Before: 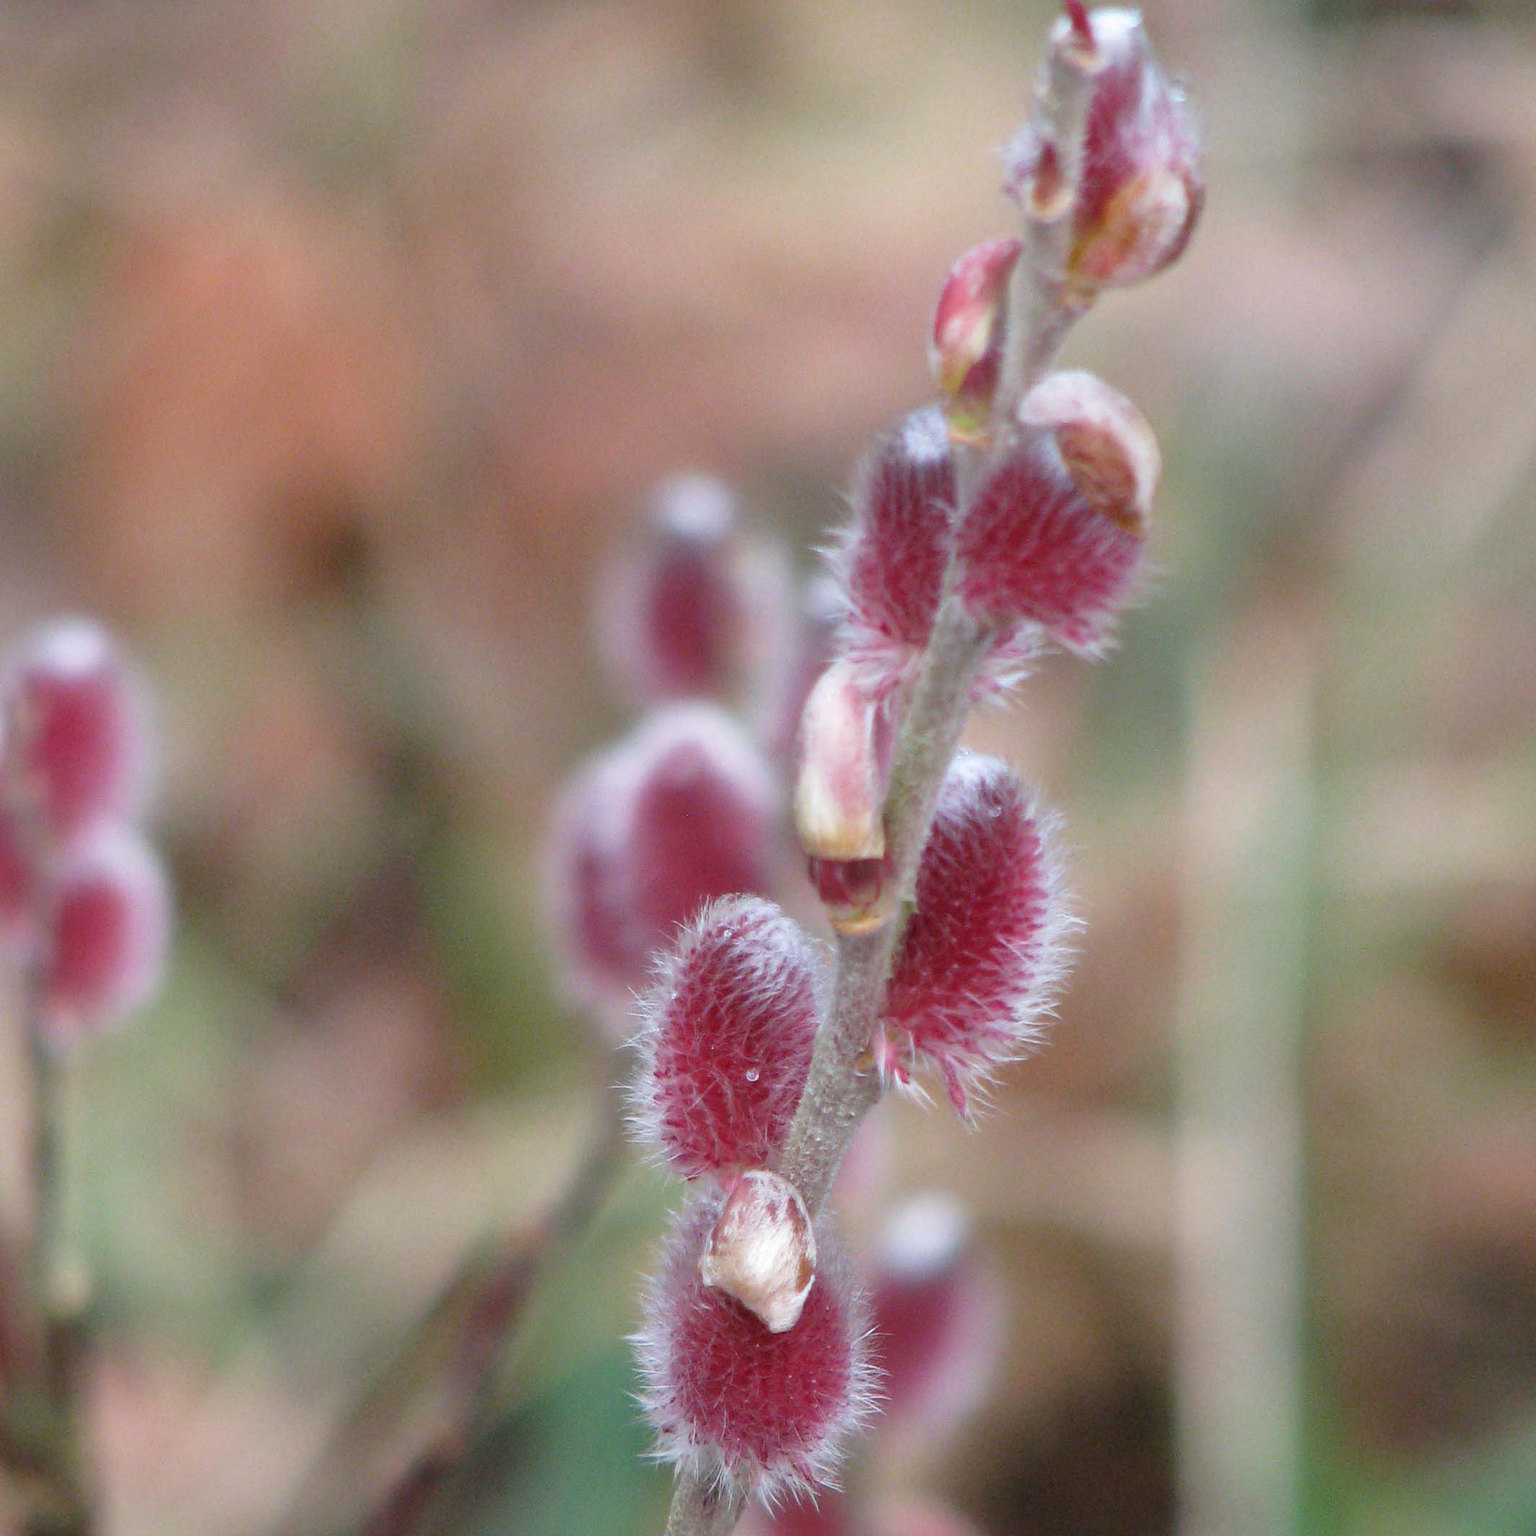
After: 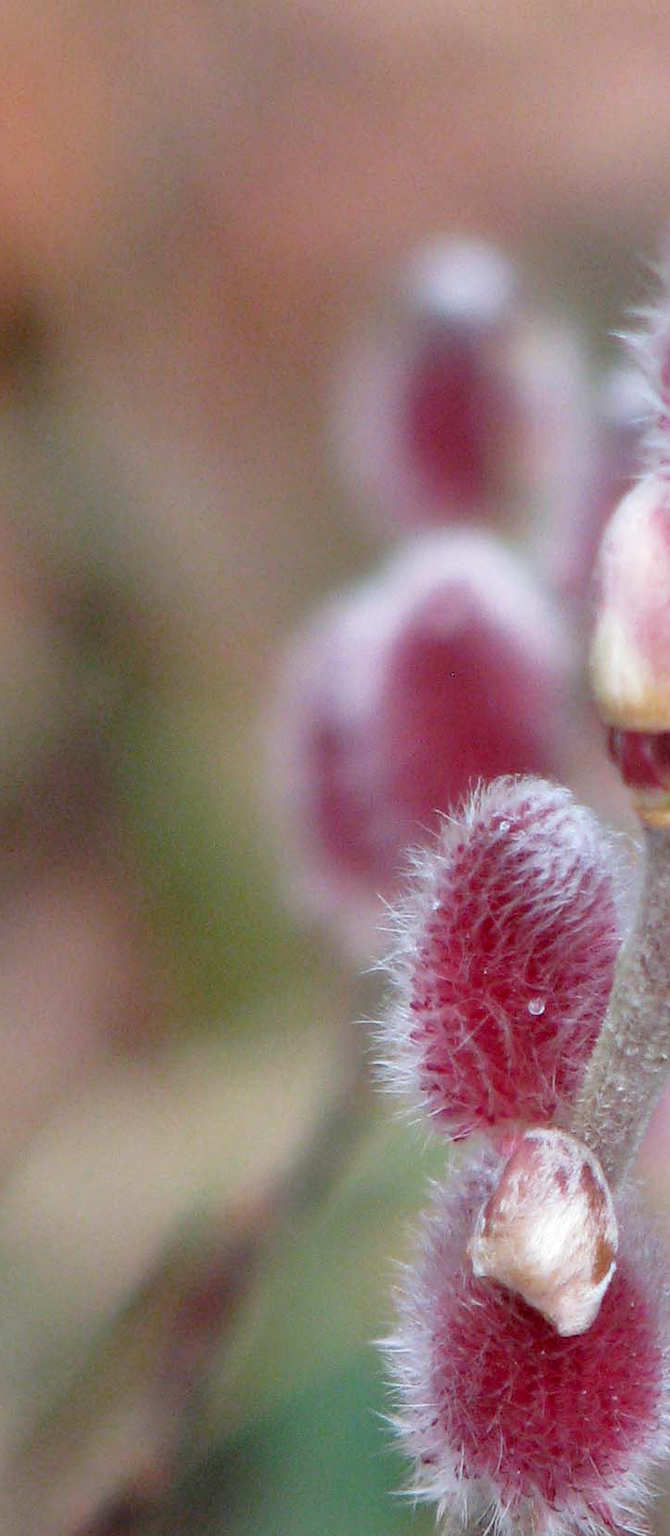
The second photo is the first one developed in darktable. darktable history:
crop and rotate: left 21.686%, top 18.745%, right 44.133%, bottom 2.977%
exposure: black level correction 0.01, exposure 0.01 EV, compensate exposure bias true, compensate highlight preservation false
